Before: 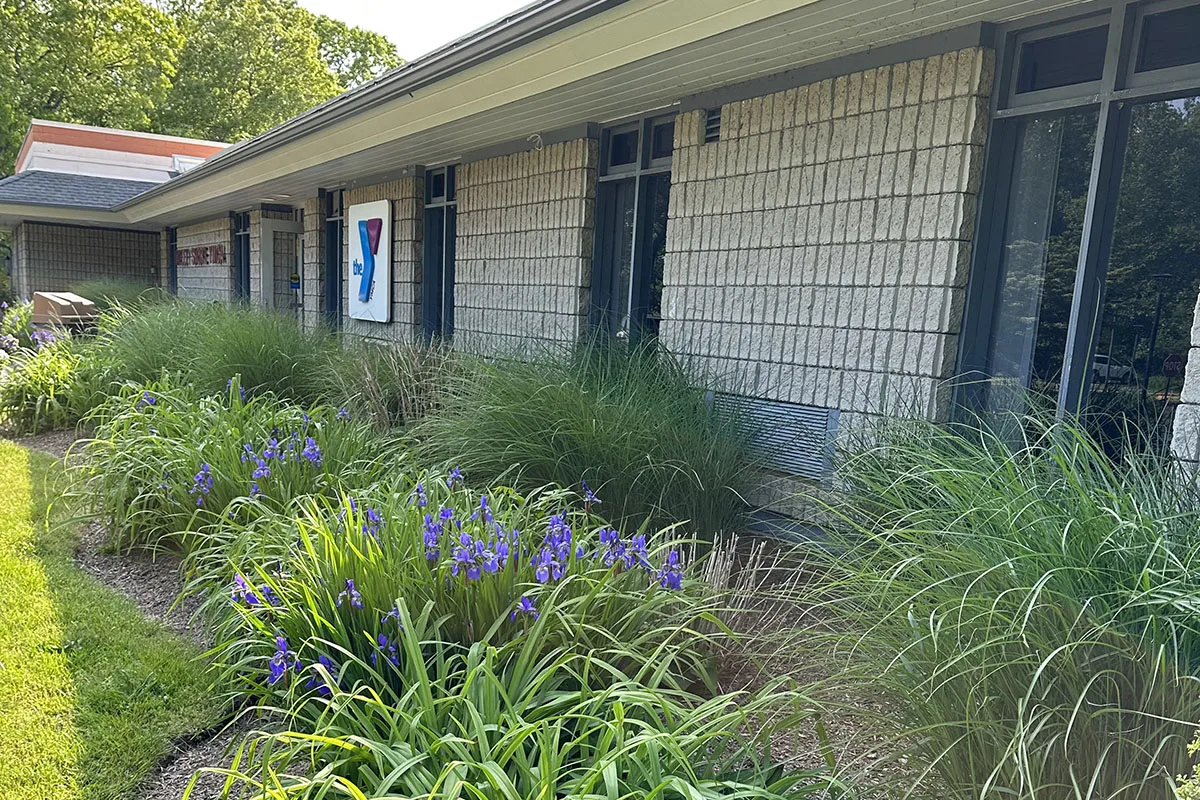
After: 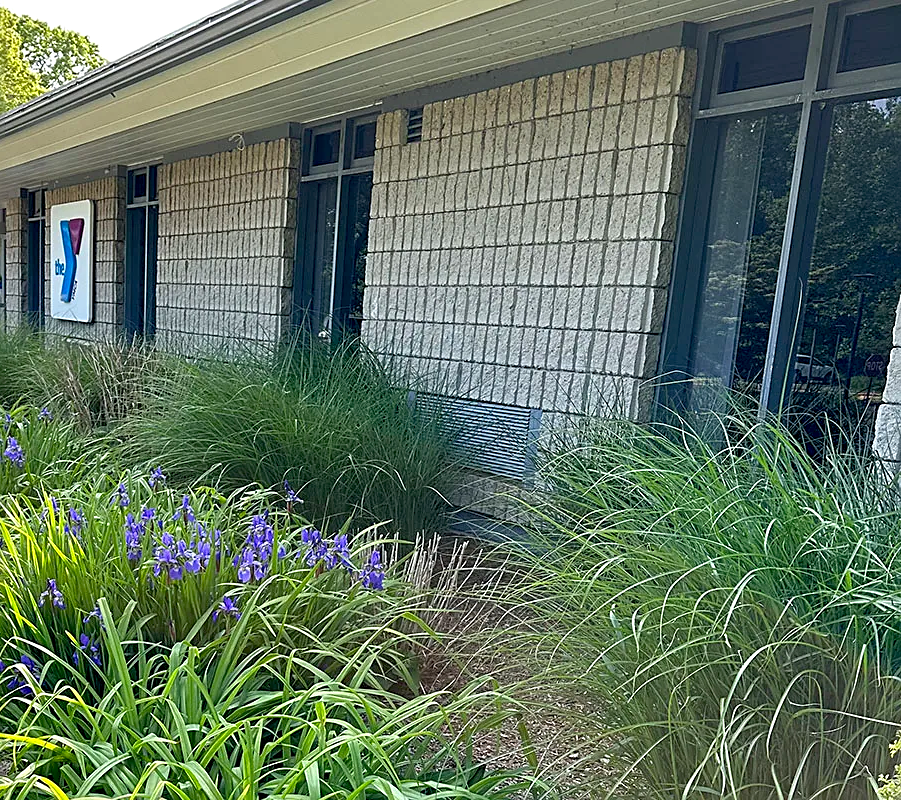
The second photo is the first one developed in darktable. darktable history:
exposure: black level correction 0.007, exposure 0.093 EV, compensate highlight preservation false
crop and rotate: left 24.862%
sharpen: on, module defaults
